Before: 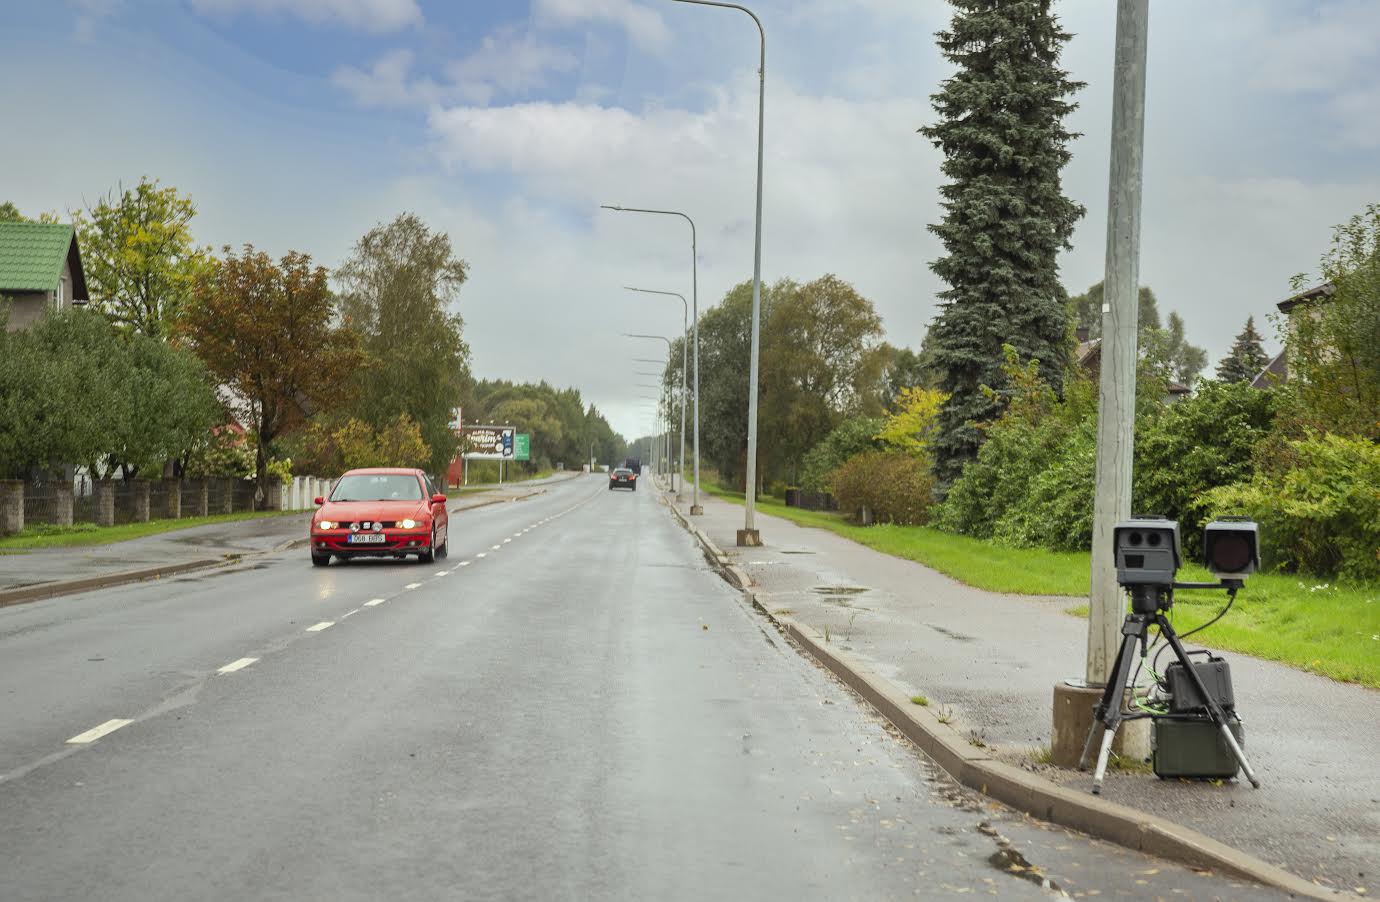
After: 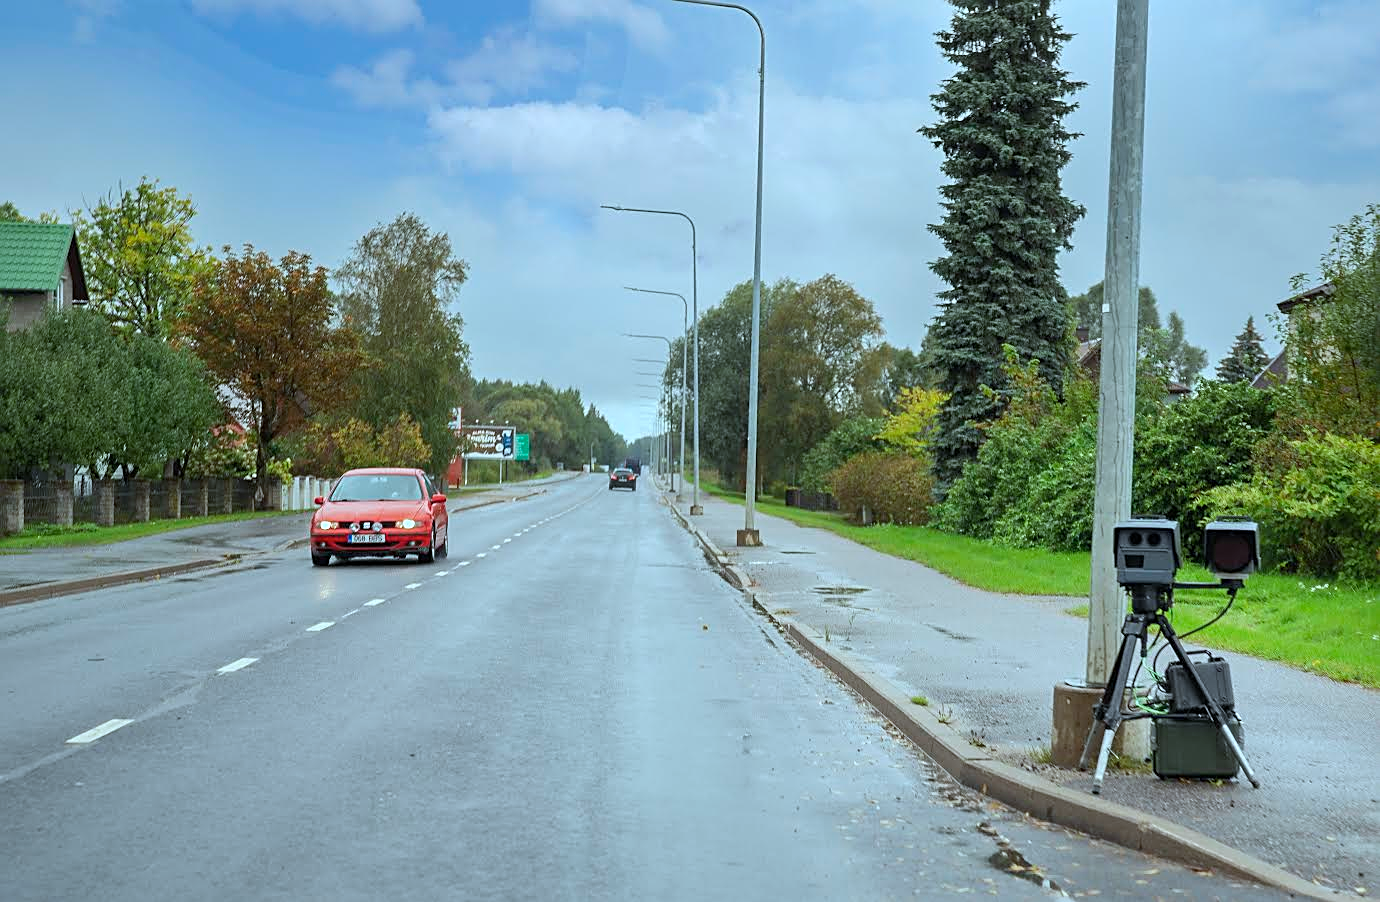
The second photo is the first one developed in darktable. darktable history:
color calibration: illuminant F (fluorescent), F source F9 (Cool White Deluxe 4150 K) – high CRI, x 0.374, y 0.373, temperature 4158.34 K
white balance: red 0.976, blue 1.04
sharpen: on, module defaults
